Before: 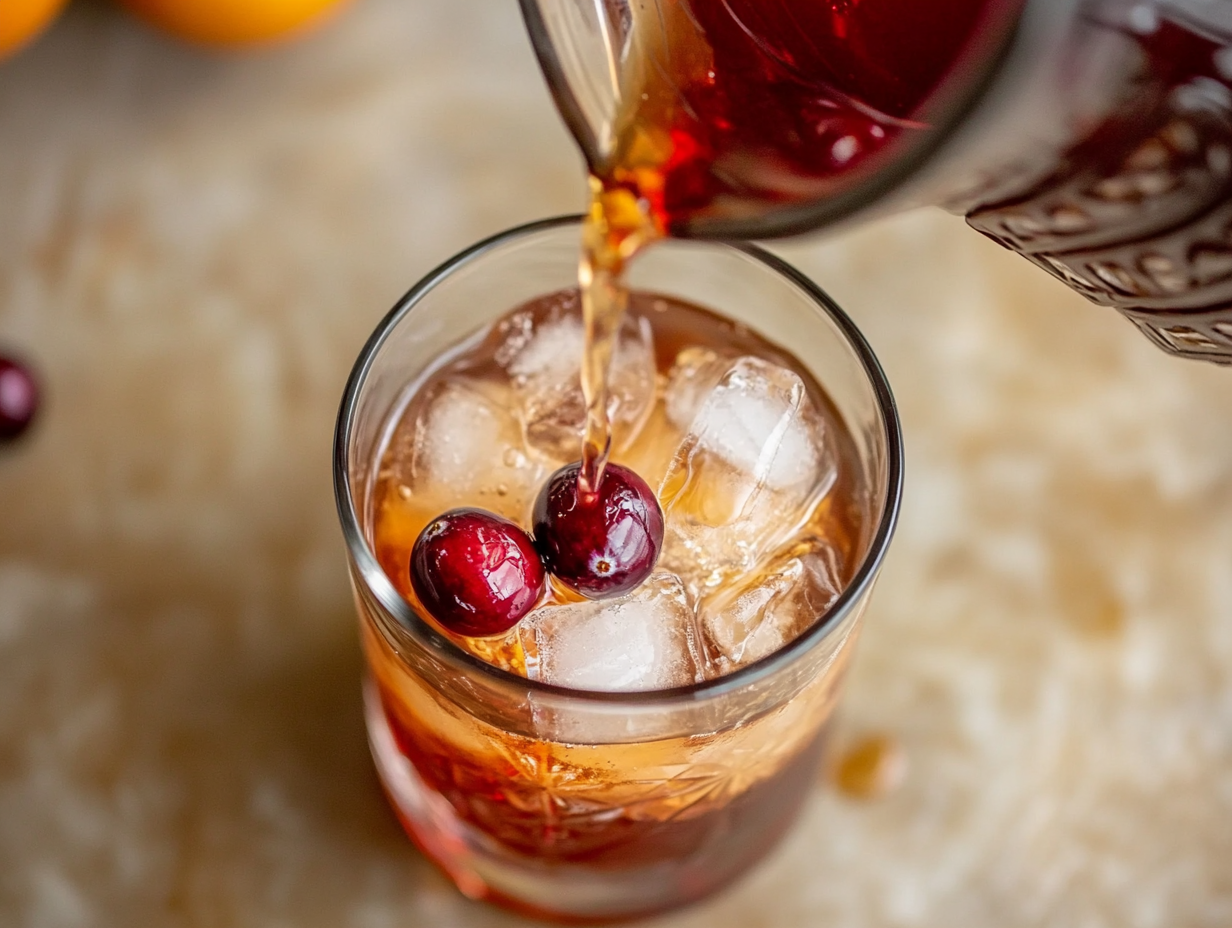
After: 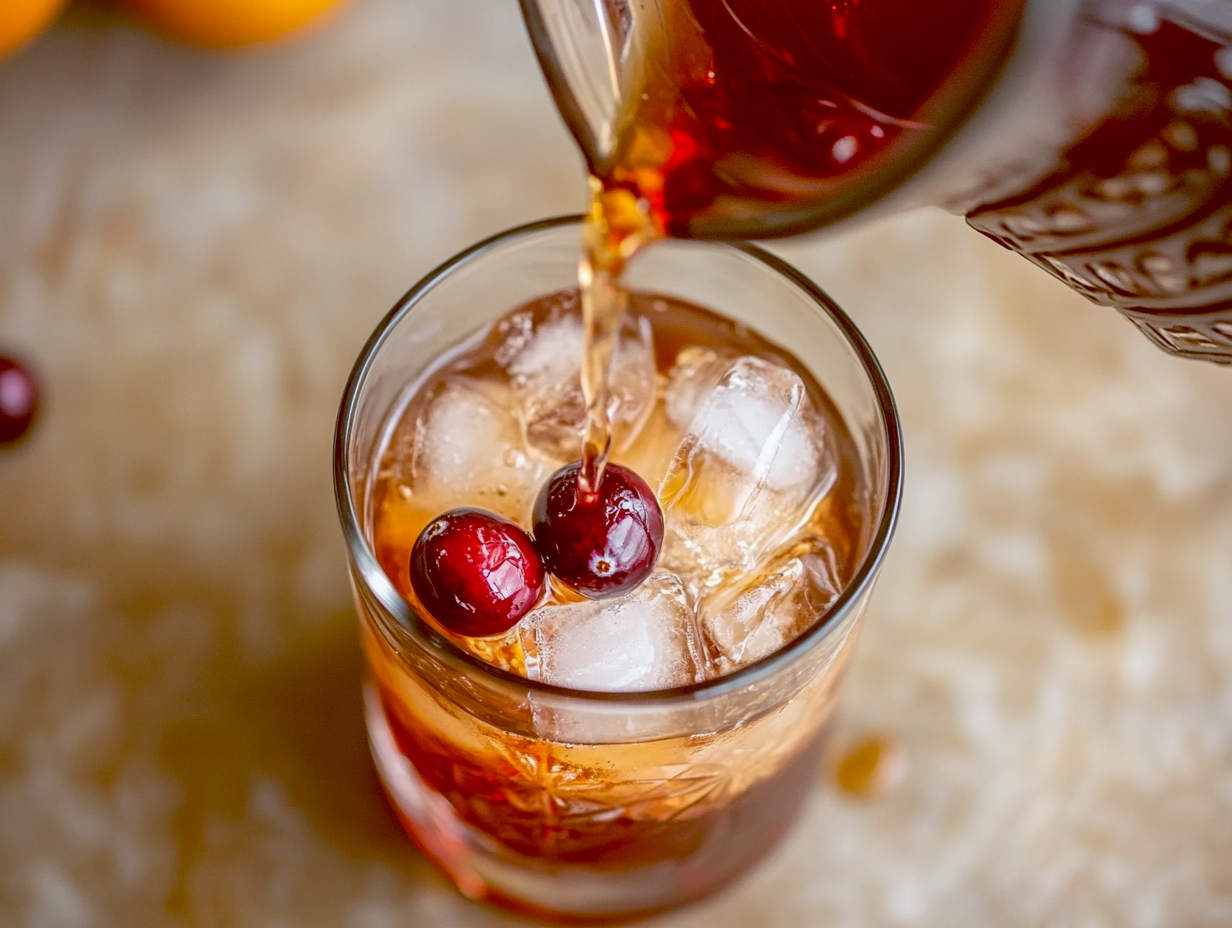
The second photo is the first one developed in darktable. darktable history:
rgb curve: curves: ch0 [(0, 0) (0.093, 0.159) (0.241, 0.265) (0.414, 0.42) (1, 1)], compensate middle gray true, preserve colors basic power
color balance: lift [1, 1.015, 1.004, 0.985], gamma [1, 0.958, 0.971, 1.042], gain [1, 0.956, 0.977, 1.044]
